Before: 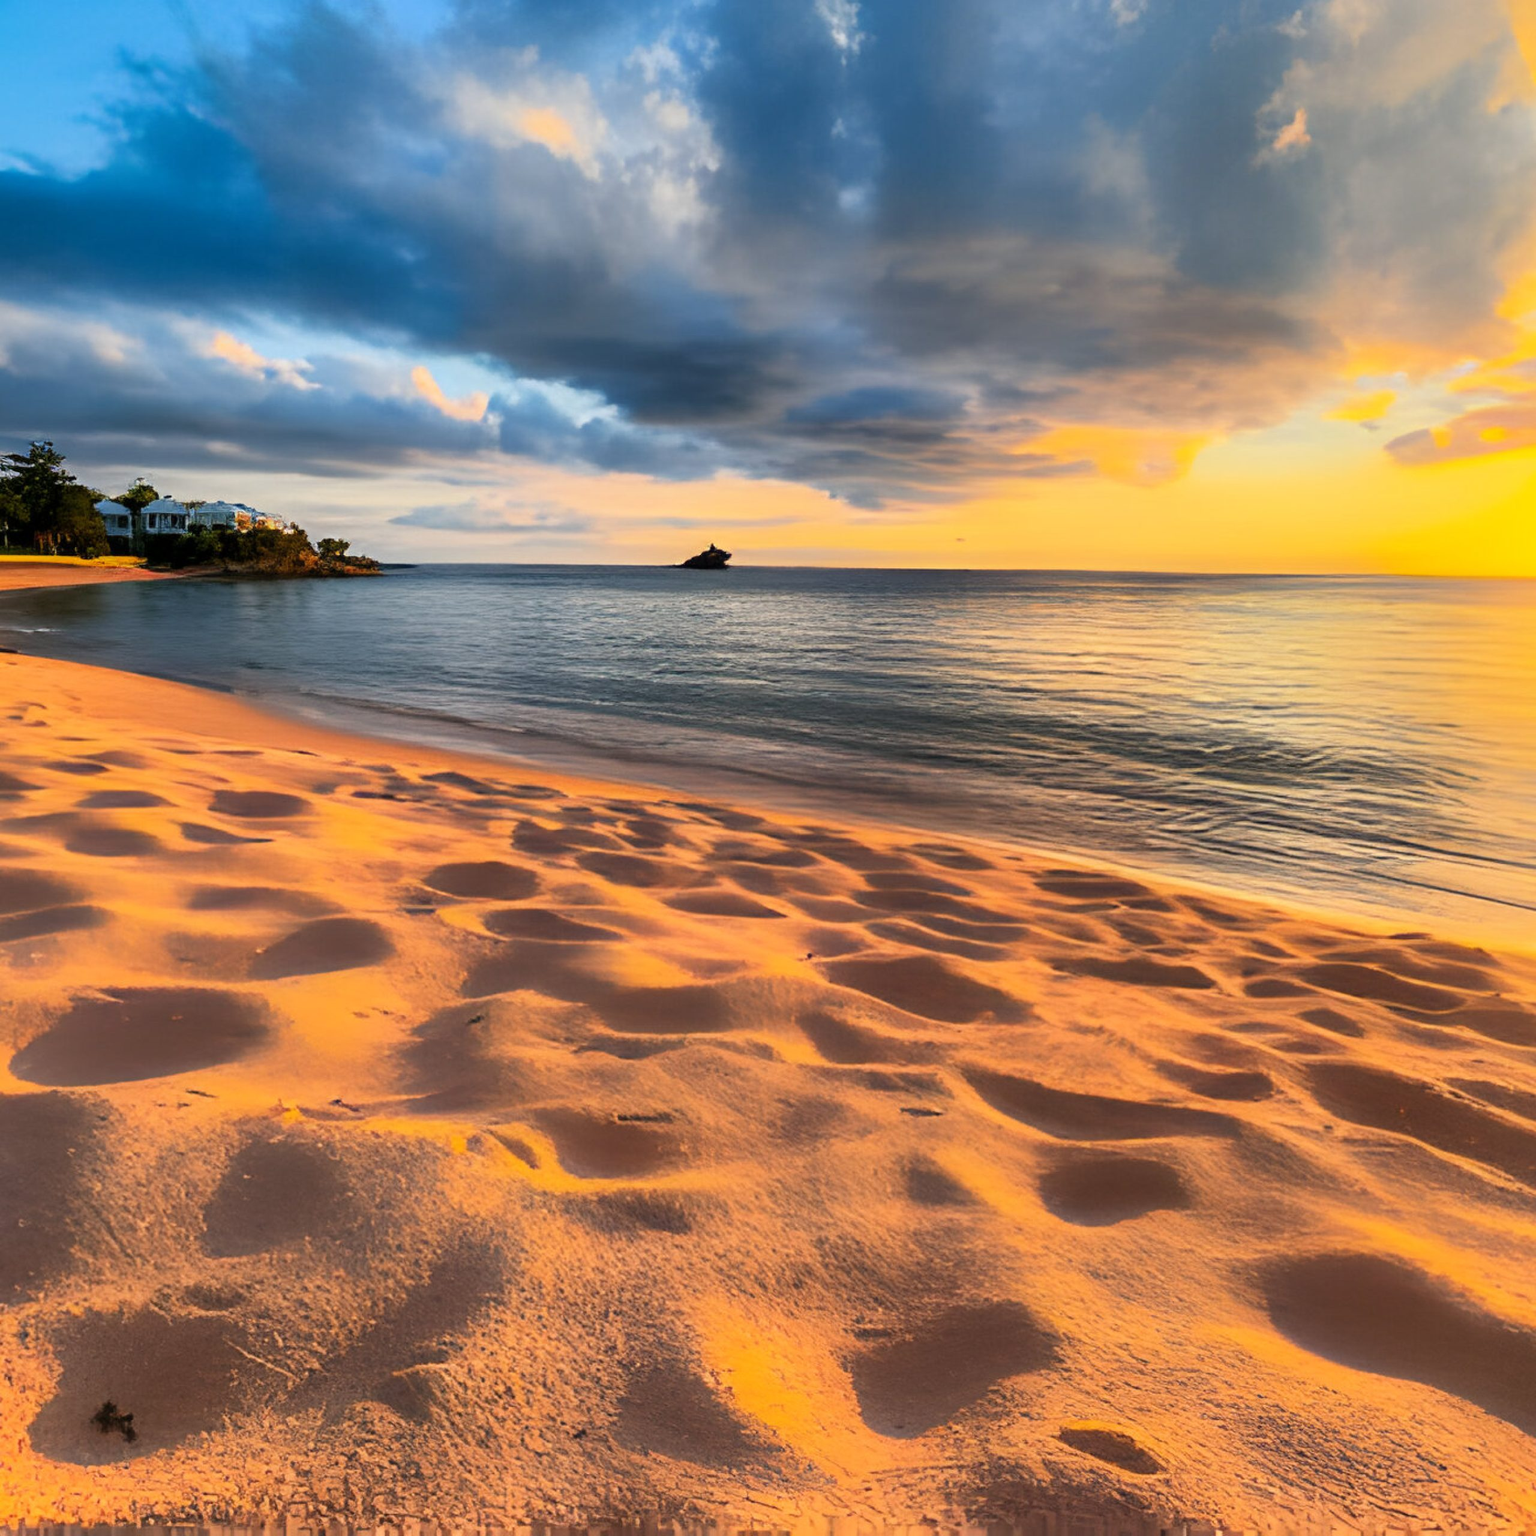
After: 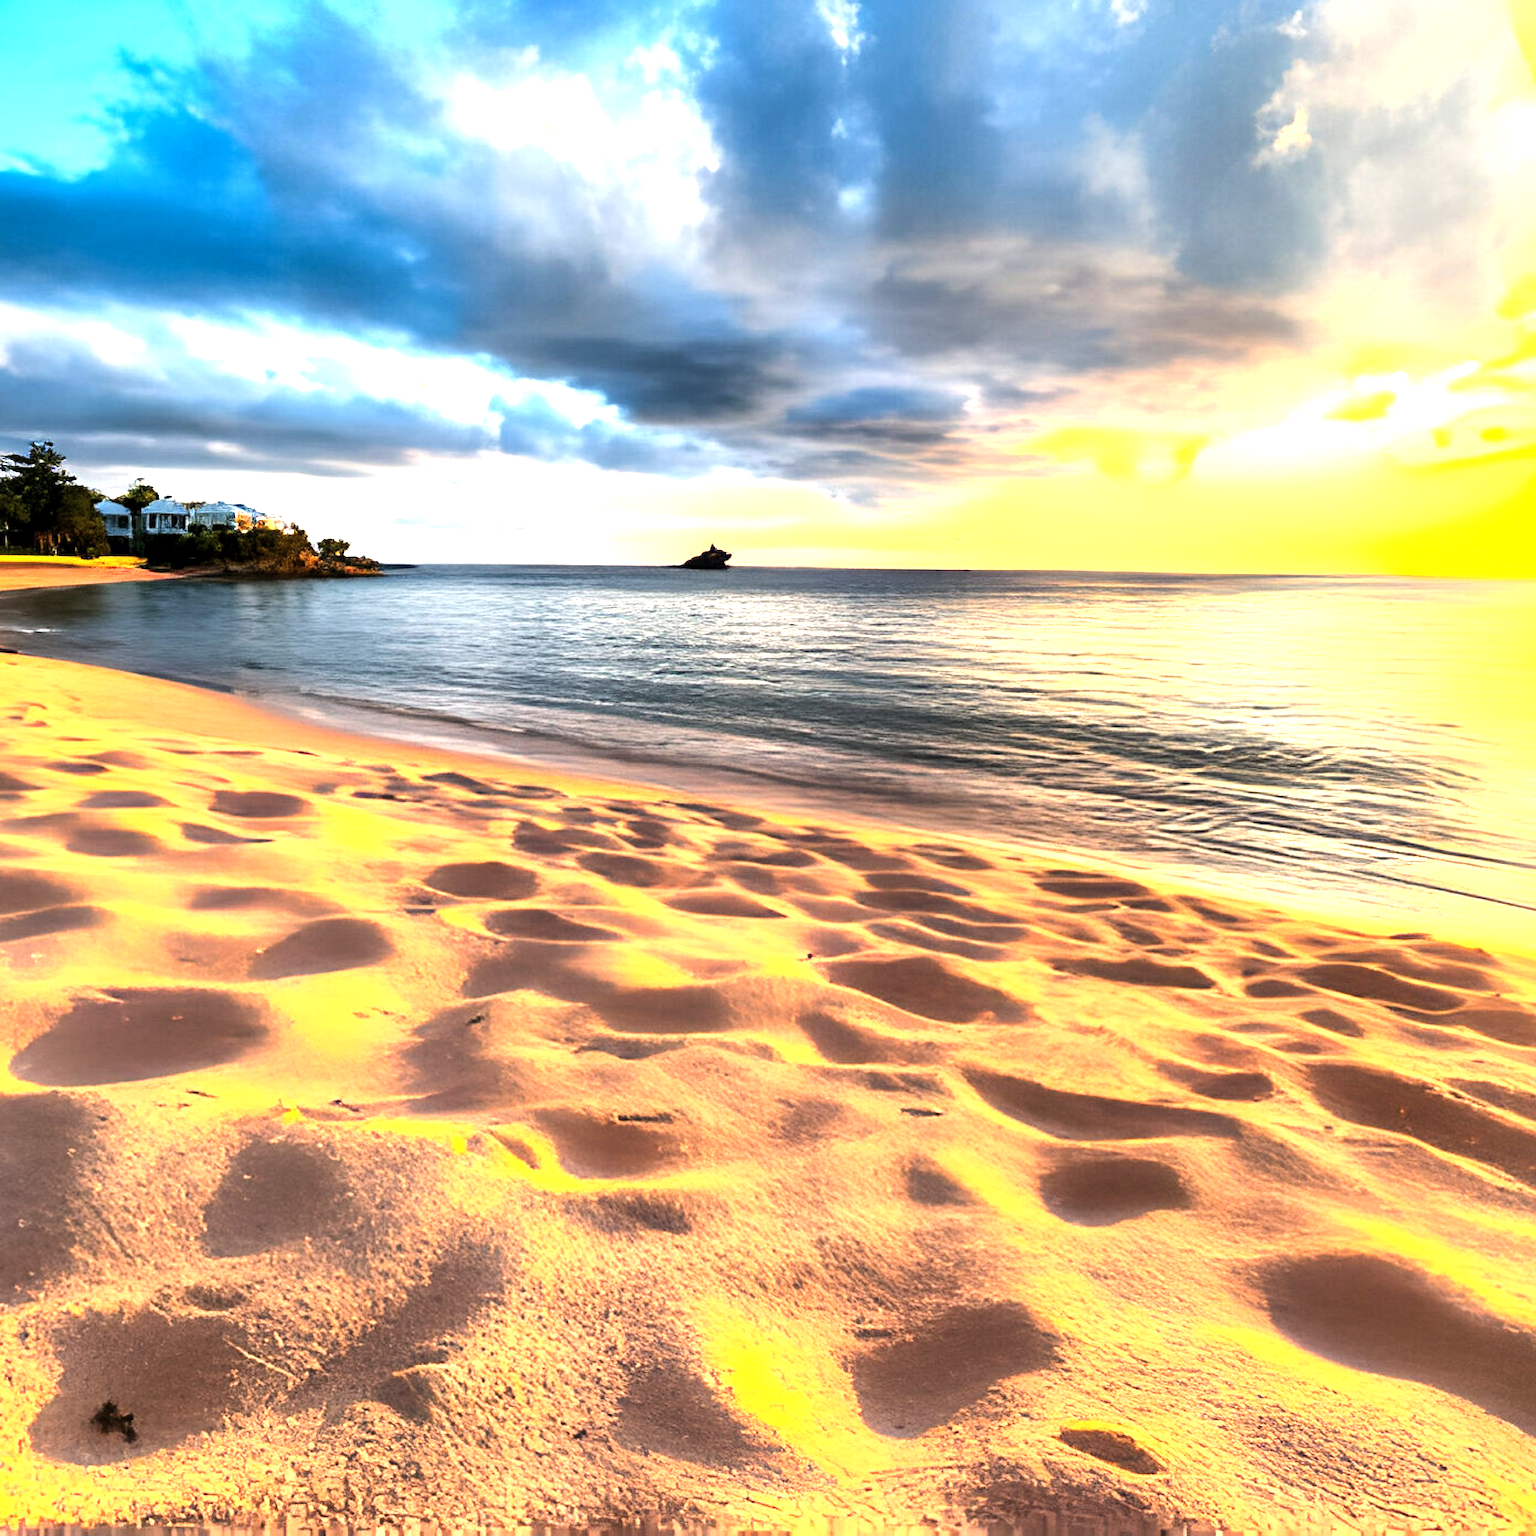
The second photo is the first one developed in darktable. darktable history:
local contrast: mode bilateral grid, contrast 21, coarseness 50, detail 120%, midtone range 0.2
exposure: exposure 0.757 EV, compensate highlight preservation false
tone equalizer: -8 EV -0.782 EV, -7 EV -0.685 EV, -6 EV -0.594 EV, -5 EV -0.394 EV, -3 EV 0.405 EV, -2 EV 0.6 EV, -1 EV 0.692 EV, +0 EV 0.725 EV, edges refinement/feathering 500, mask exposure compensation -1.57 EV, preserve details no
